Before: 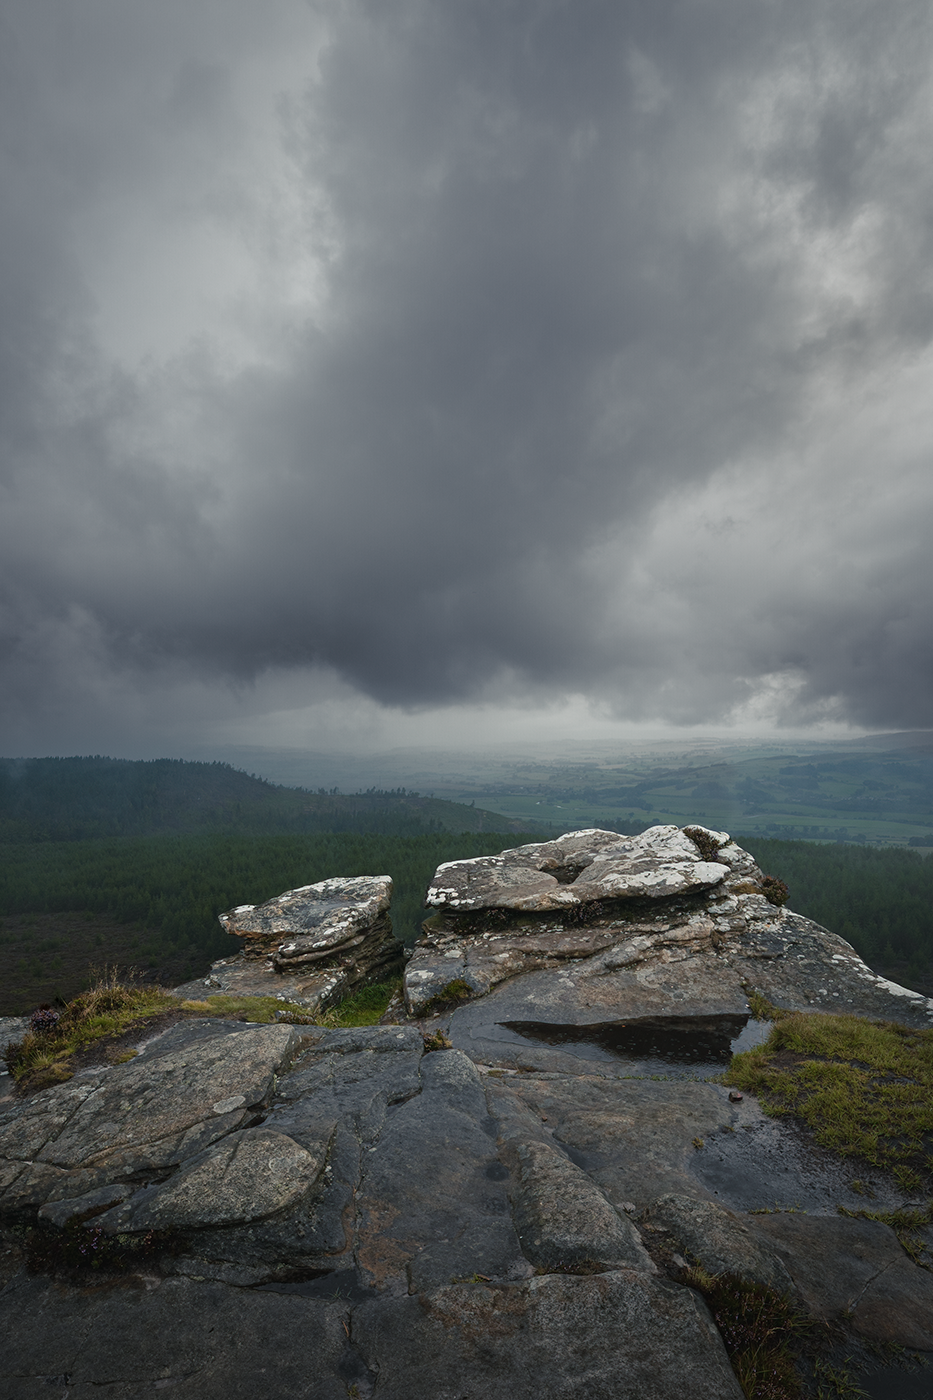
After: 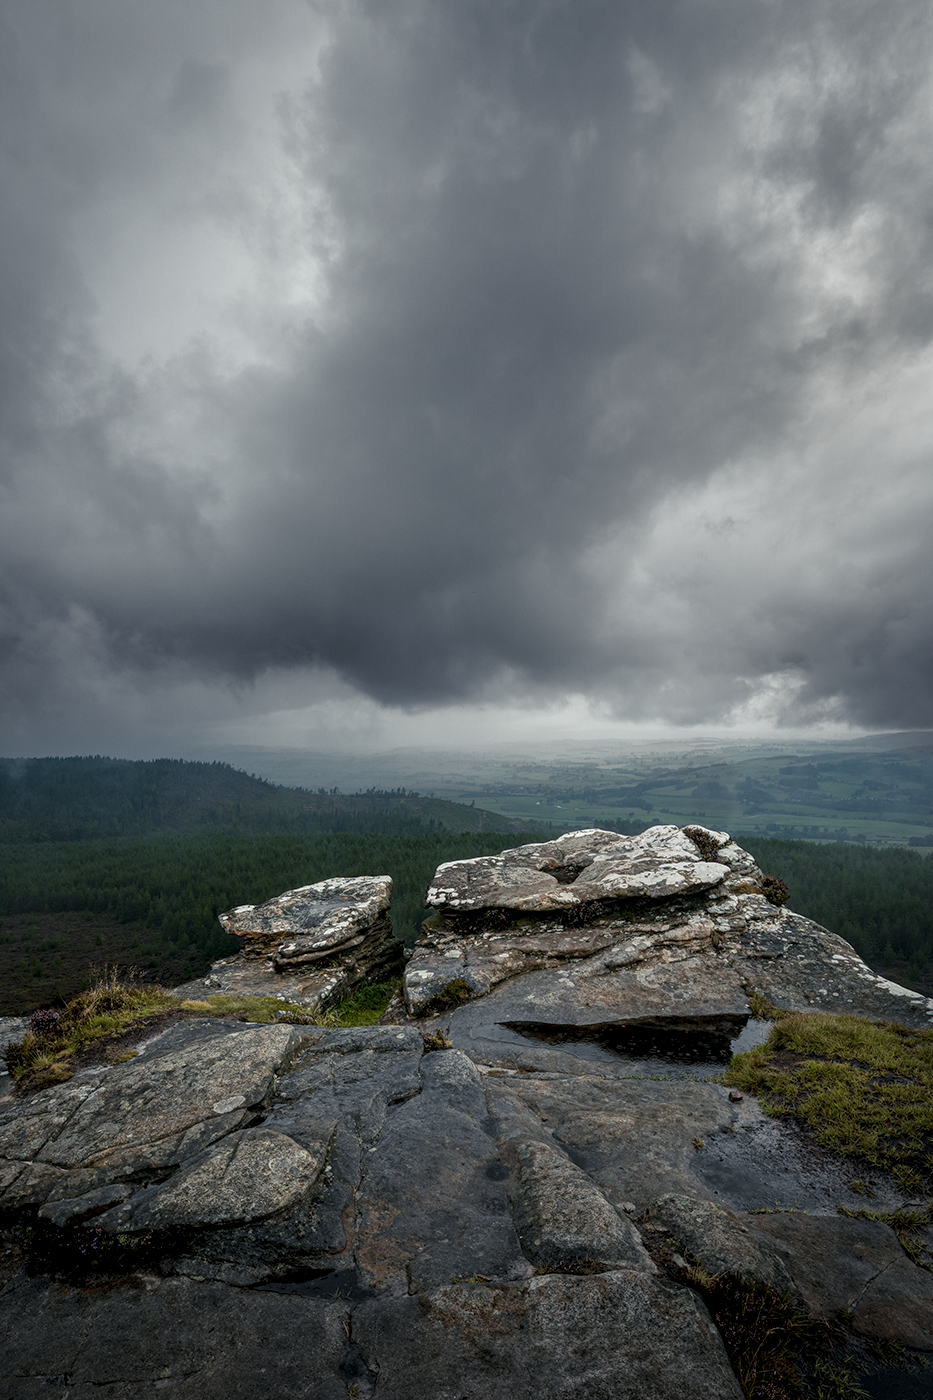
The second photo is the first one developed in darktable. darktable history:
exposure: black level correction 0.004, exposure 0.014 EV, compensate highlight preservation false
local contrast: highlights 61%, detail 143%, midtone range 0.428
